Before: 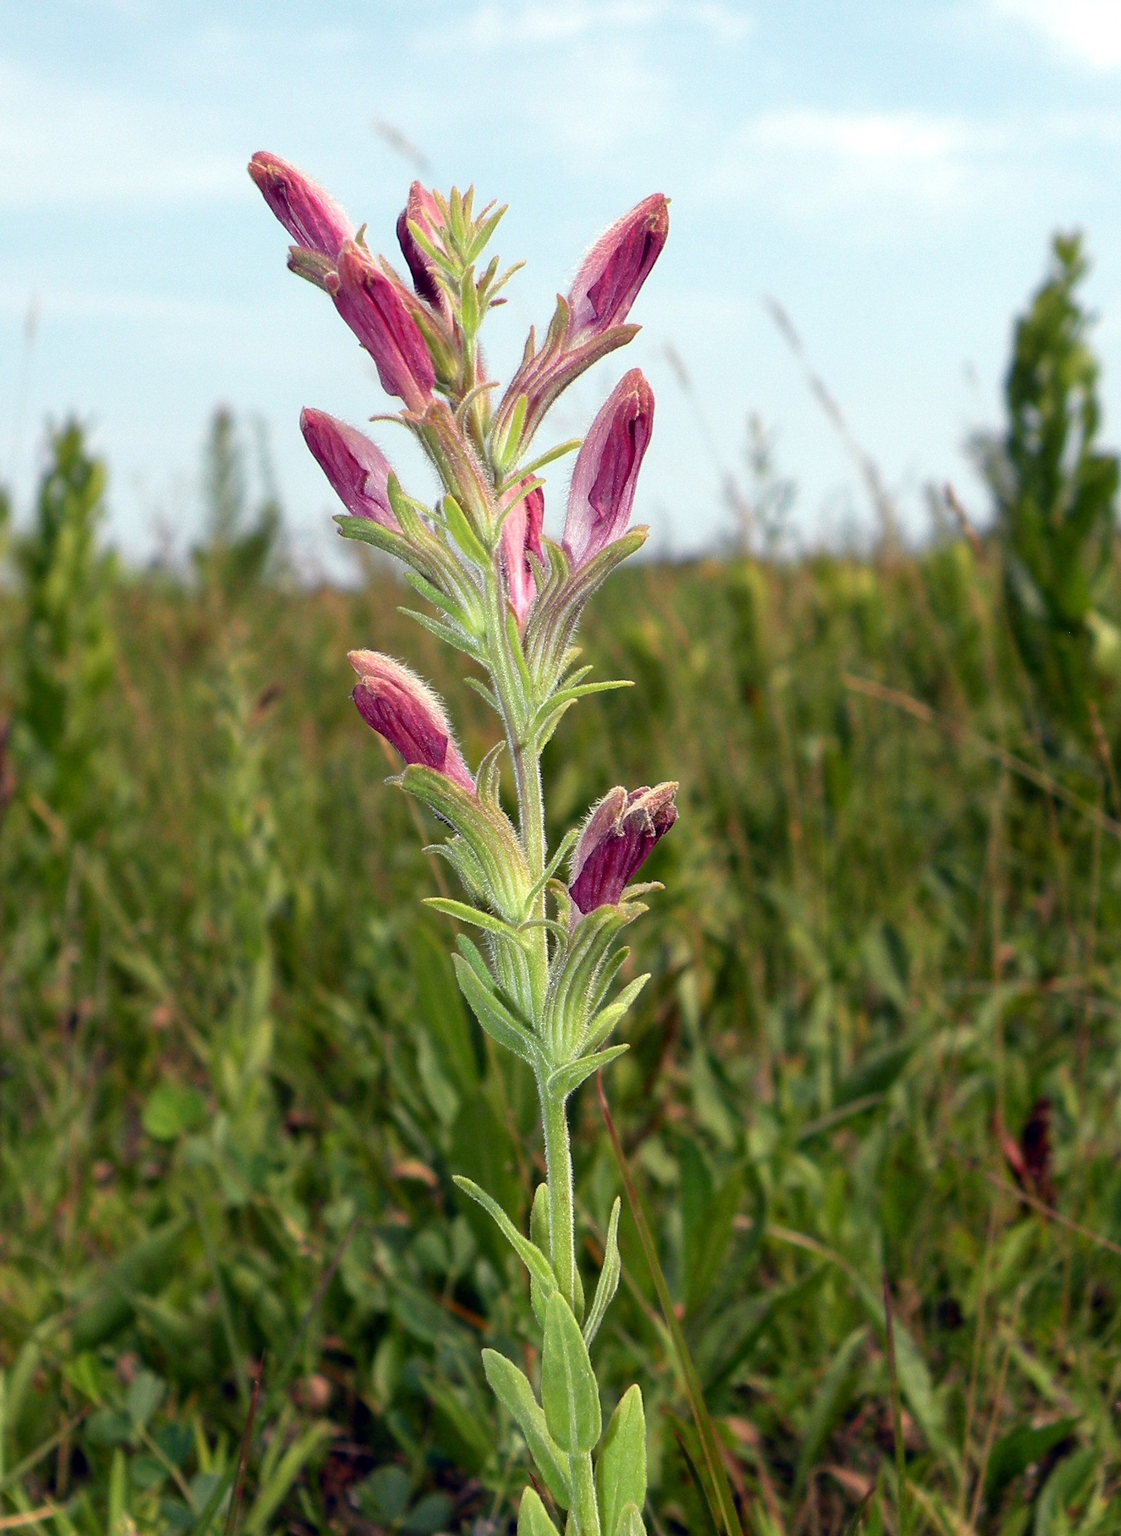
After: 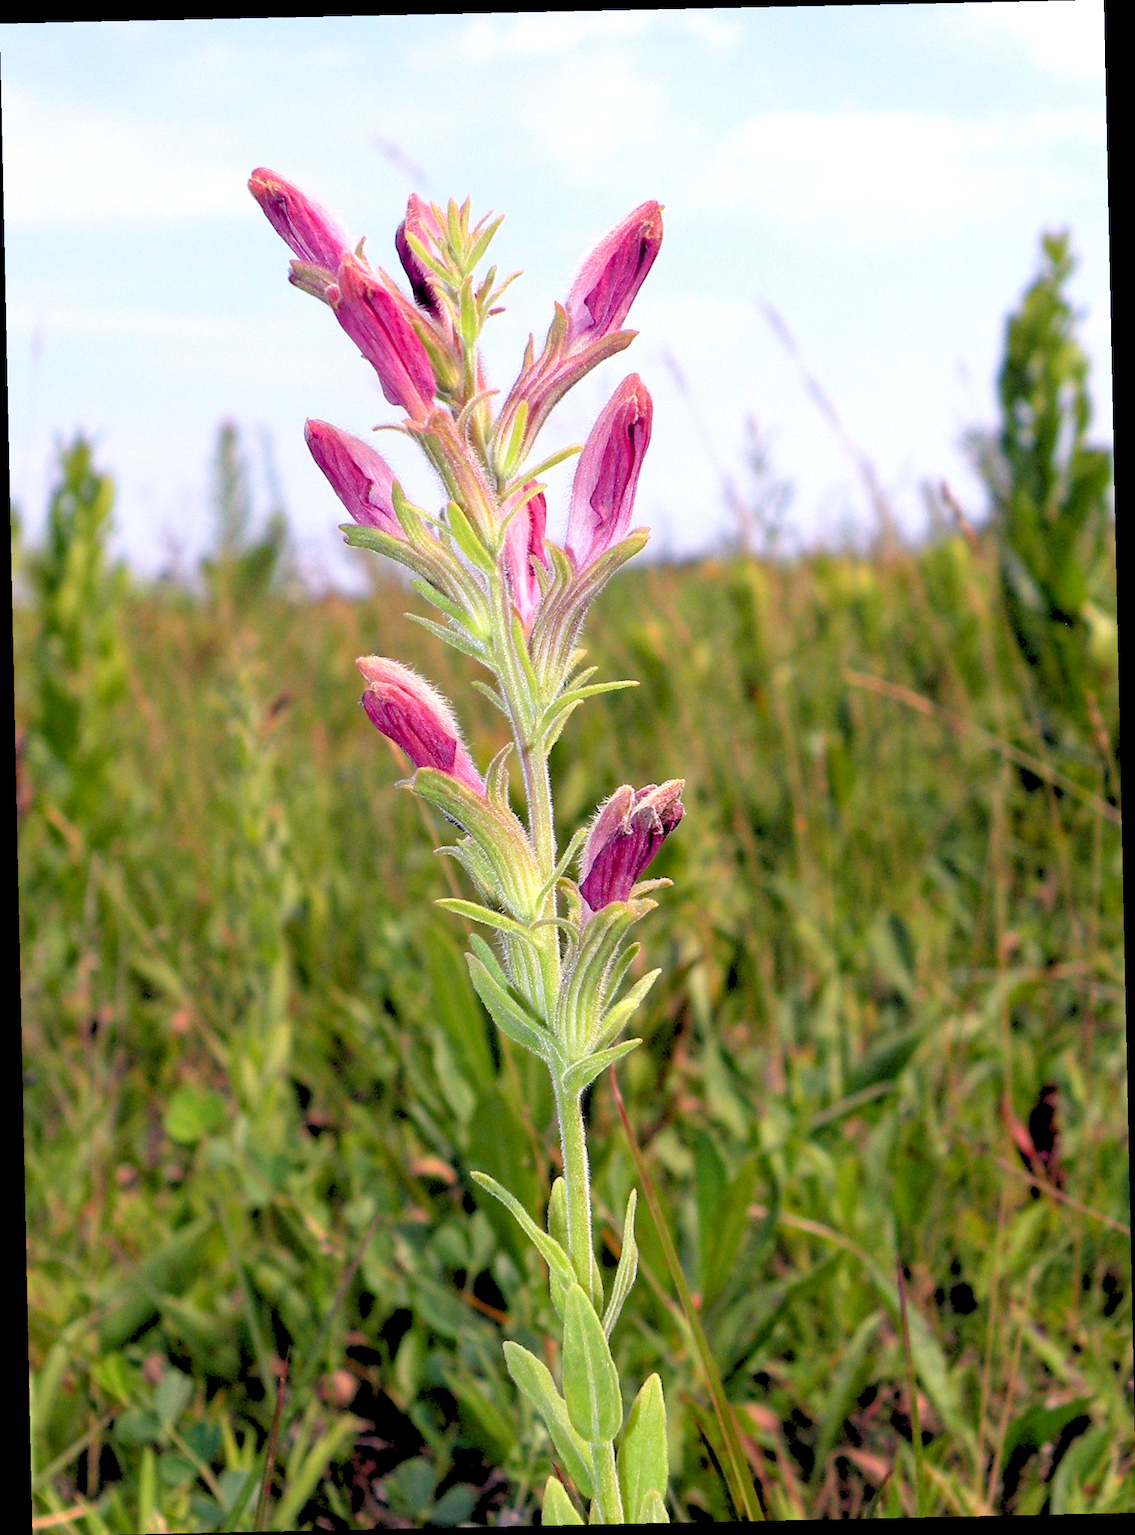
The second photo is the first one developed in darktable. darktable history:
haze removal: compatibility mode true, adaptive false
exposure: exposure 0.507 EV, compensate highlight preservation false
rotate and perspective: rotation -1.24°, automatic cropping off
rgb levels: preserve colors sum RGB, levels [[0.038, 0.433, 0.934], [0, 0.5, 1], [0, 0.5, 1]]
white balance: red 1.066, blue 1.119
